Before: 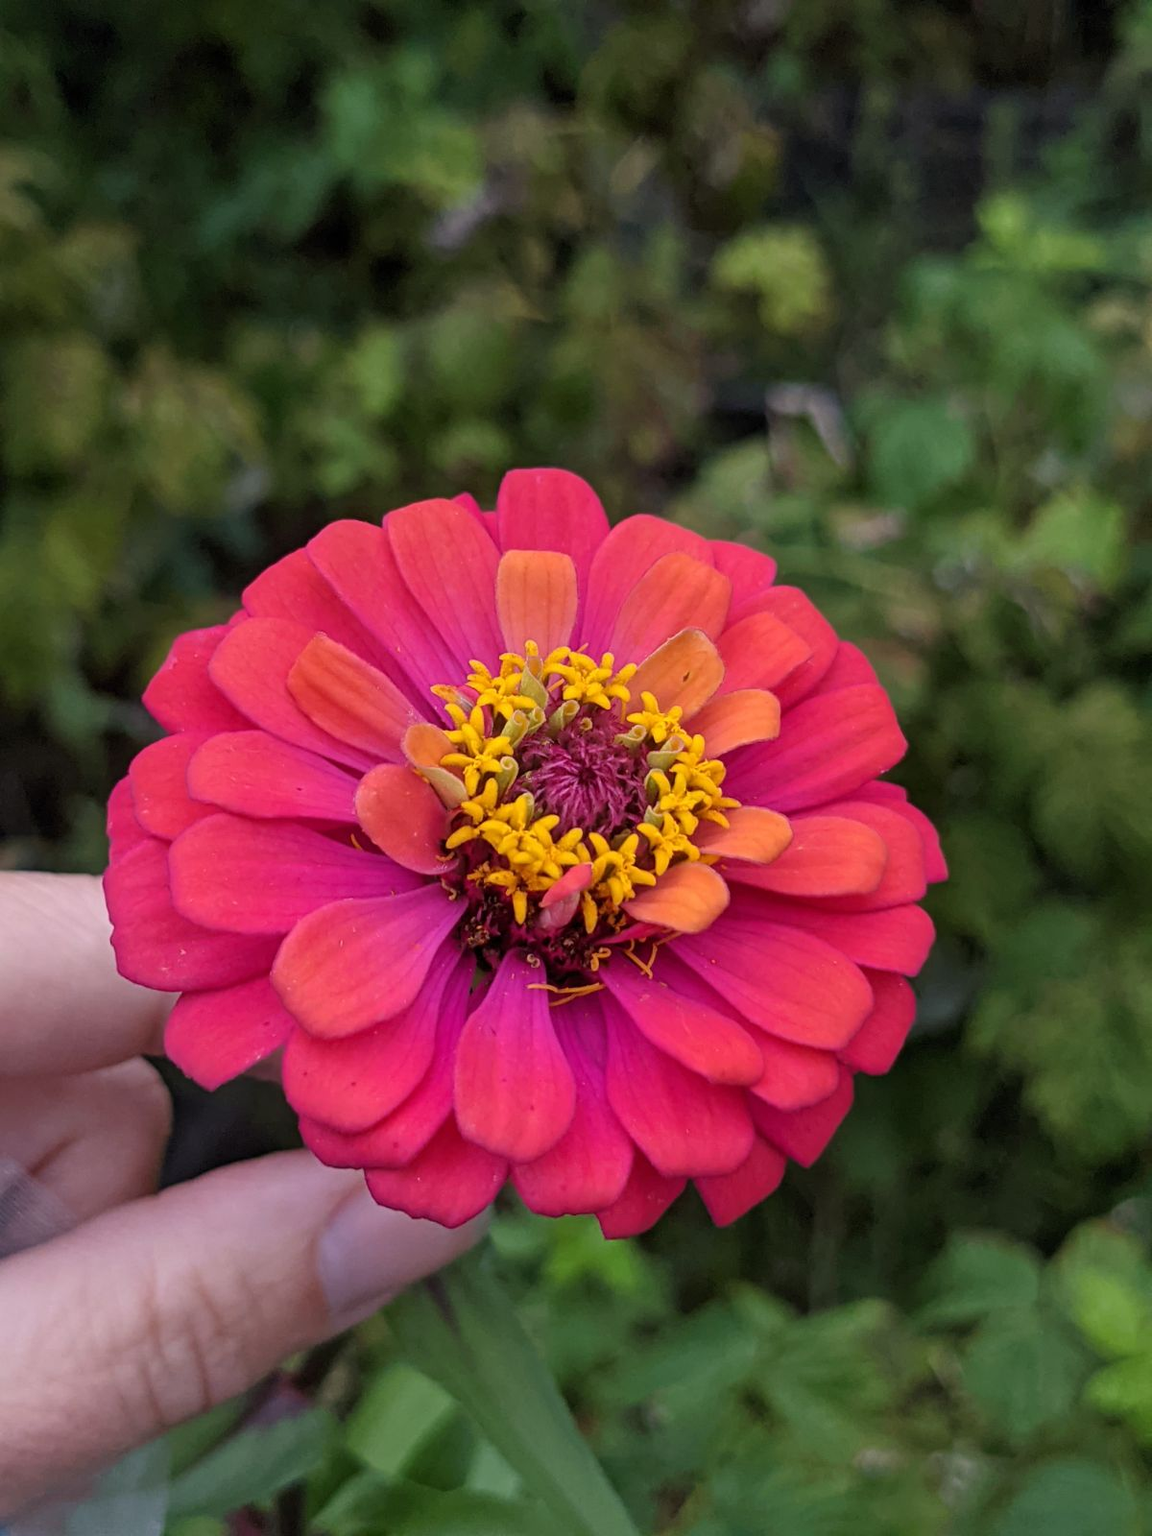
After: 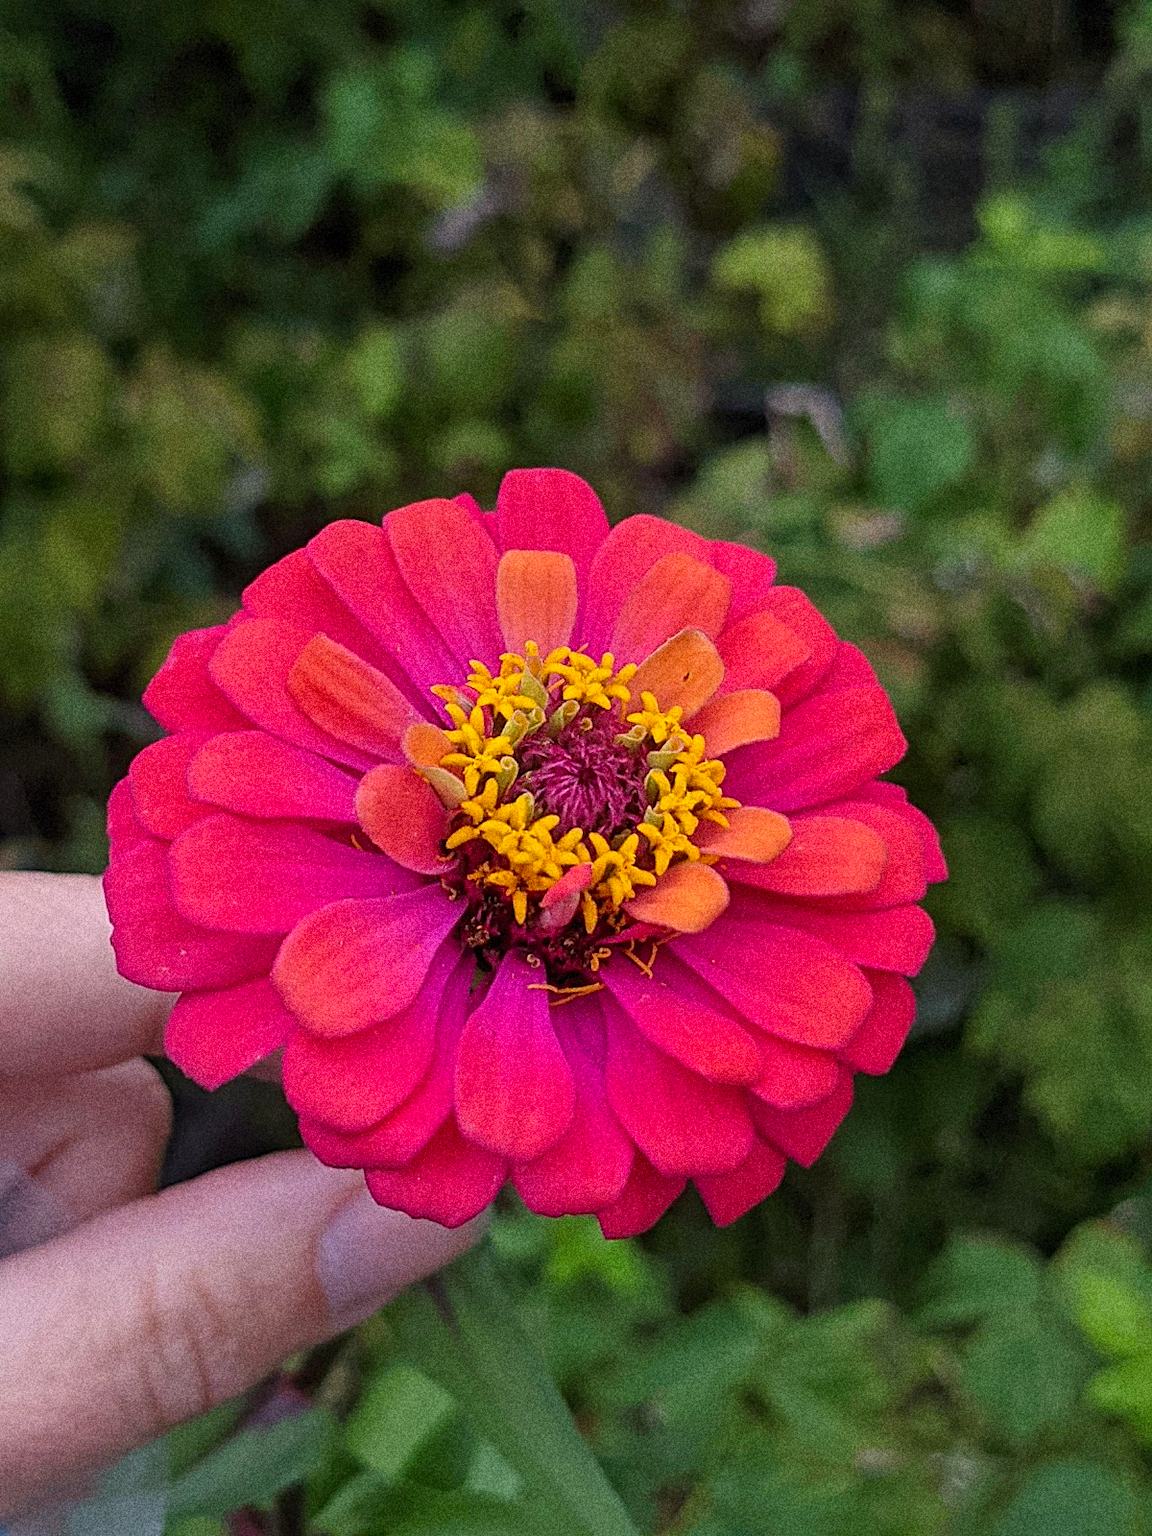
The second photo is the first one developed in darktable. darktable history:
contrast brightness saturation: saturation 0.13
sharpen: on, module defaults
grain: coarseness 14.49 ISO, strength 48.04%, mid-tones bias 35%
